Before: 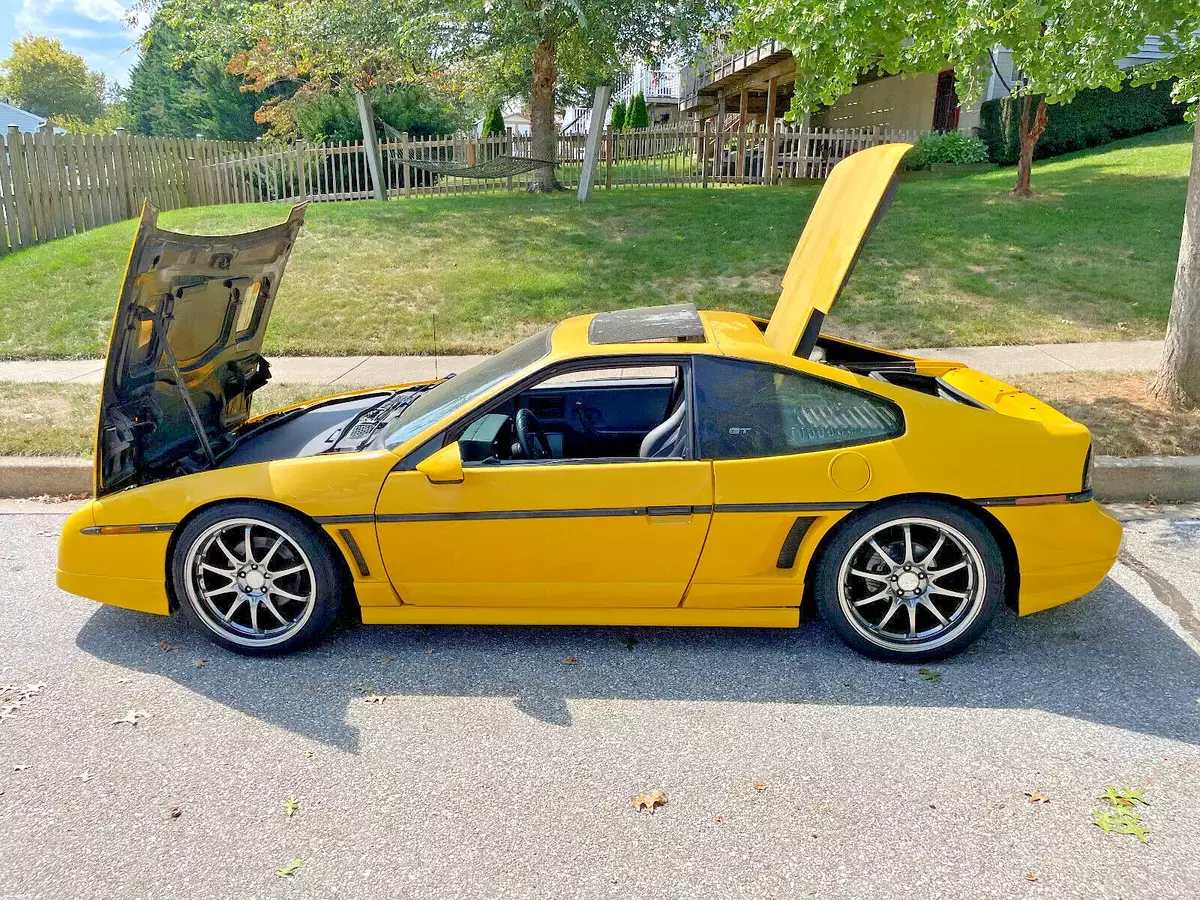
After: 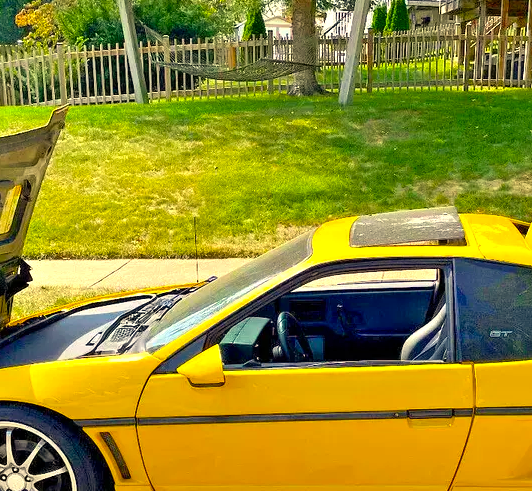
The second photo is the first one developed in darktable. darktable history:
crop: left 19.919%, top 10.839%, right 35.682%, bottom 34.517%
color correction: highlights a* 2.43, highlights b* 23.24
color balance rgb: power › hue 73.37°, linear chroma grading › shadows -9.466%, linear chroma grading › global chroma 19.748%, perceptual saturation grading › global saturation 25.062%, perceptual brilliance grading › highlights 11.544%, global vibrance 9.315%
shadows and highlights: soften with gaussian
